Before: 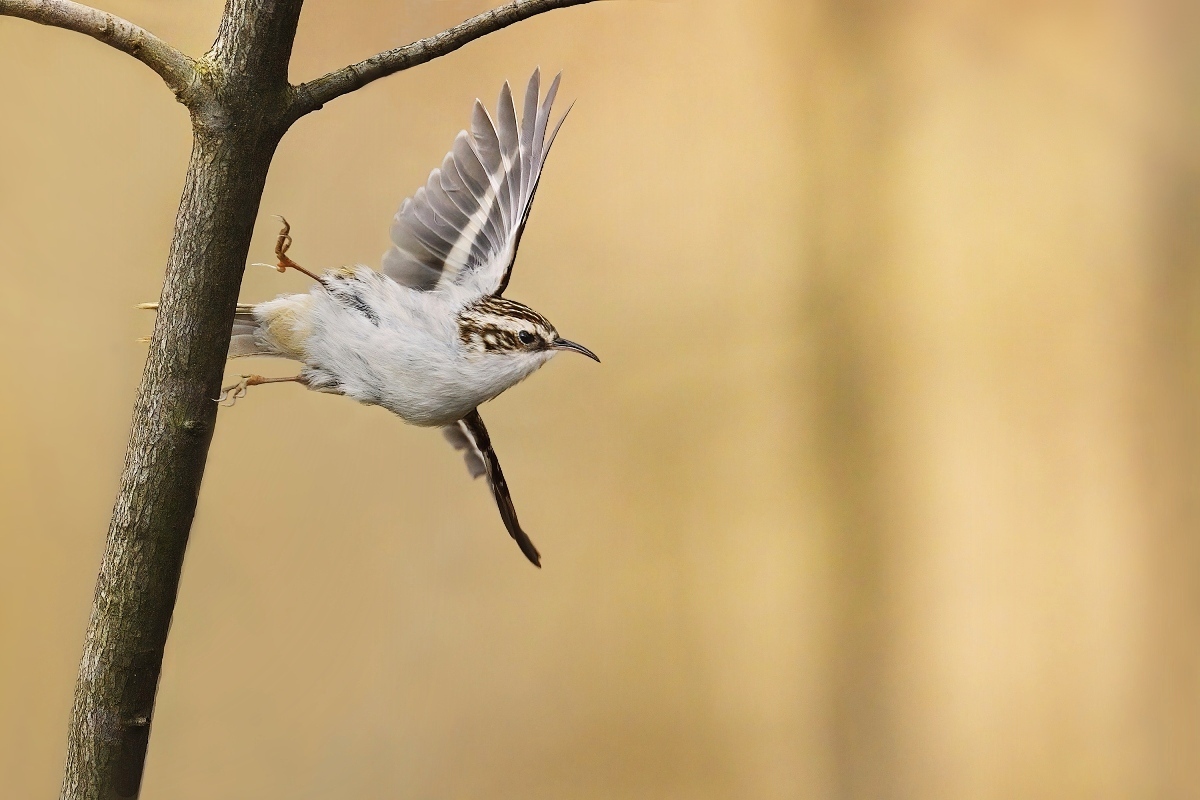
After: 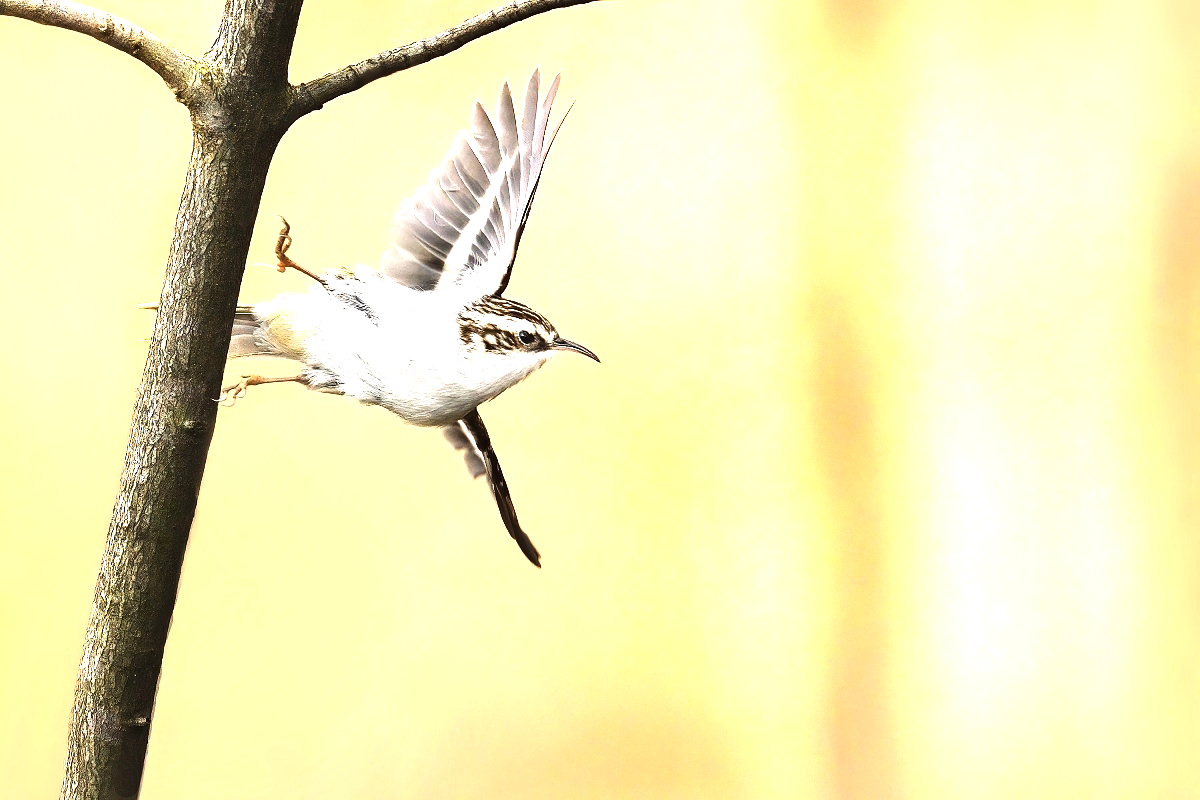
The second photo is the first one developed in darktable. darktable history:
exposure: black level correction 0, exposure 0.5 EV, compensate exposure bias true, compensate highlight preservation false
tone equalizer: -8 EV -0.75 EV, -7 EV -0.7 EV, -6 EV -0.6 EV, -5 EV -0.4 EV, -3 EV 0.4 EV, -2 EV 0.6 EV, -1 EV 0.7 EV, +0 EV 0.75 EV, edges refinement/feathering 500, mask exposure compensation -1.57 EV, preserve details no
